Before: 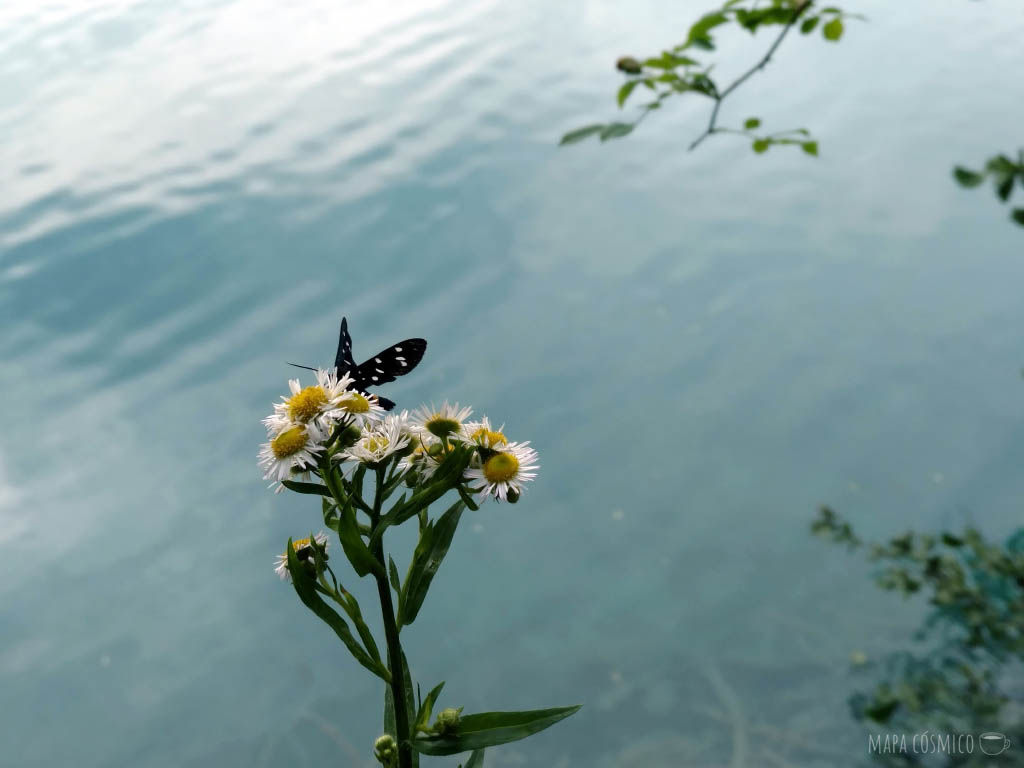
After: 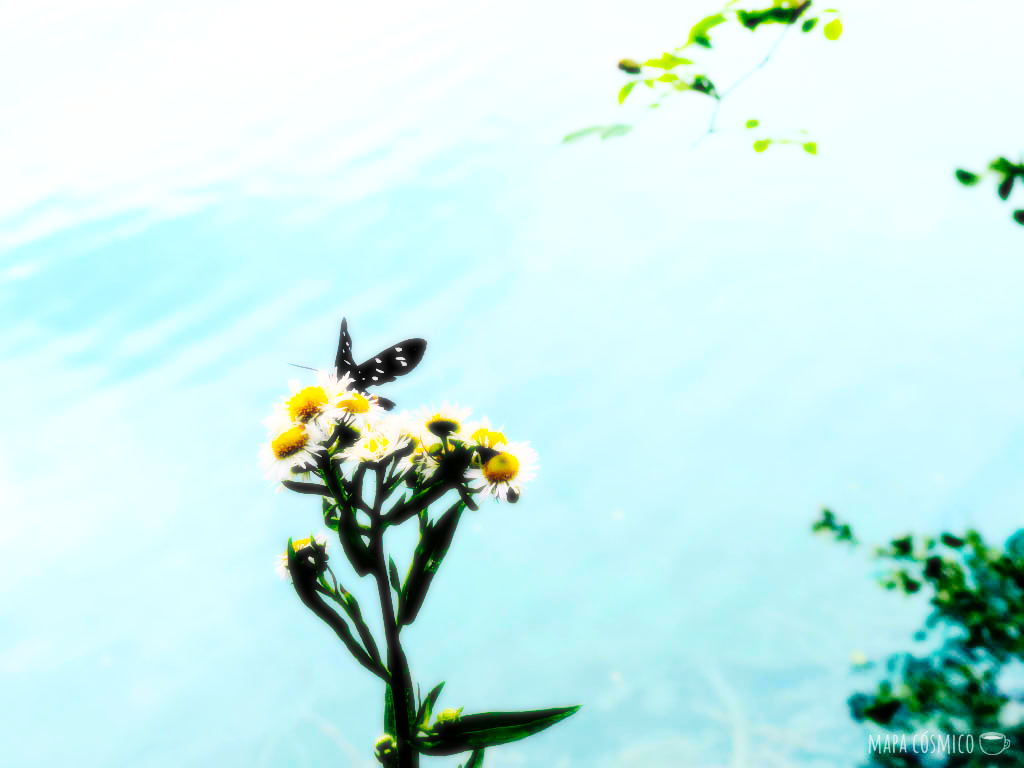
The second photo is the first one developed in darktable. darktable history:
base curve: curves: ch0 [(0, 0) (0.036, 0.01) (0.123, 0.254) (0.258, 0.504) (0.507, 0.748) (1, 1)], preserve colors none
color balance rgb: perceptual saturation grading › global saturation 20%, global vibrance 20%
bloom: size 0%, threshold 54.82%, strength 8.31%
